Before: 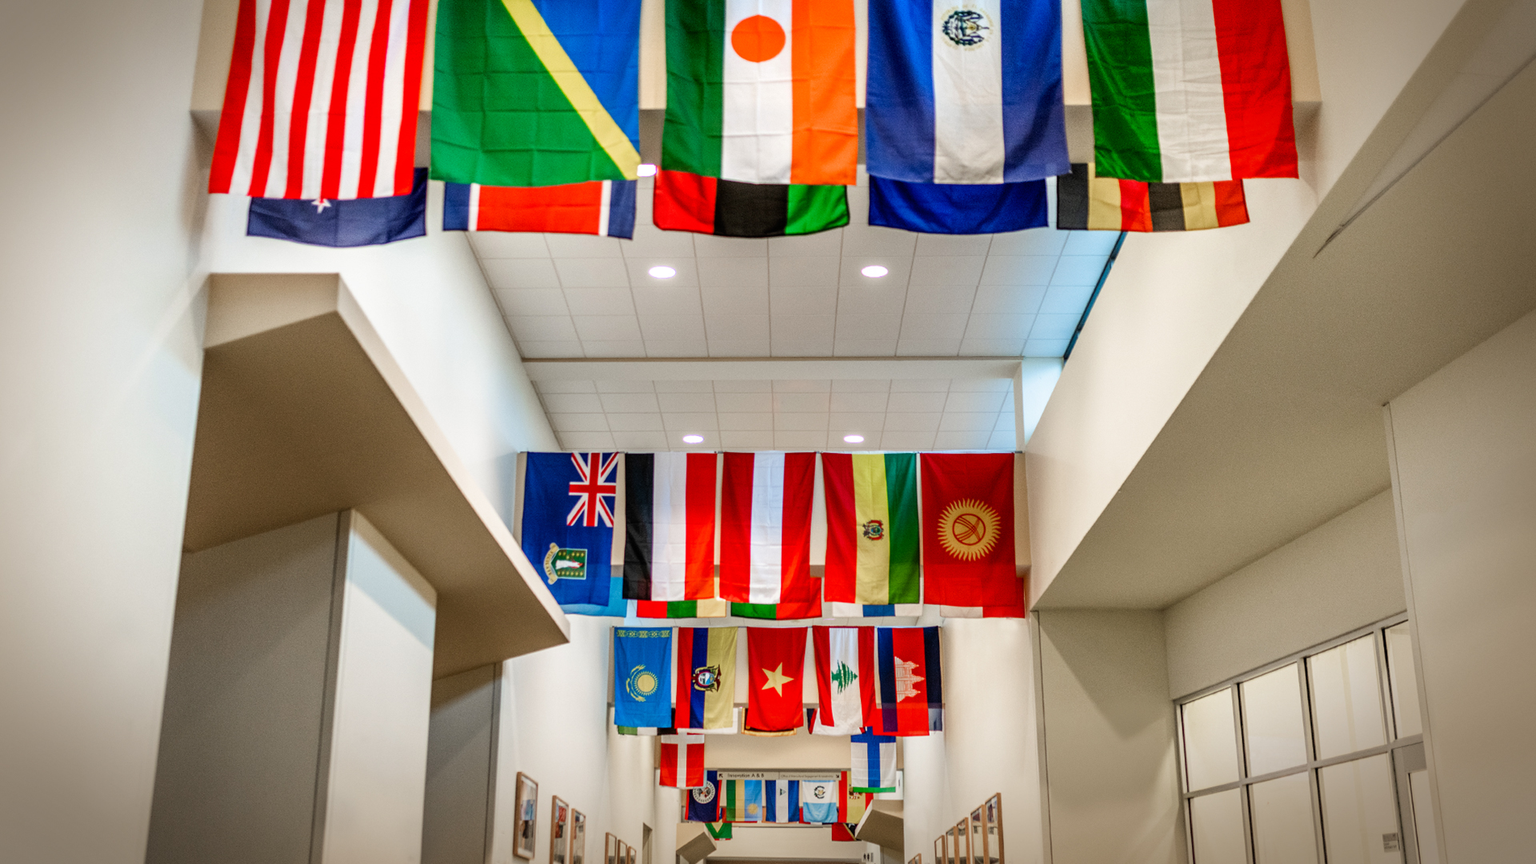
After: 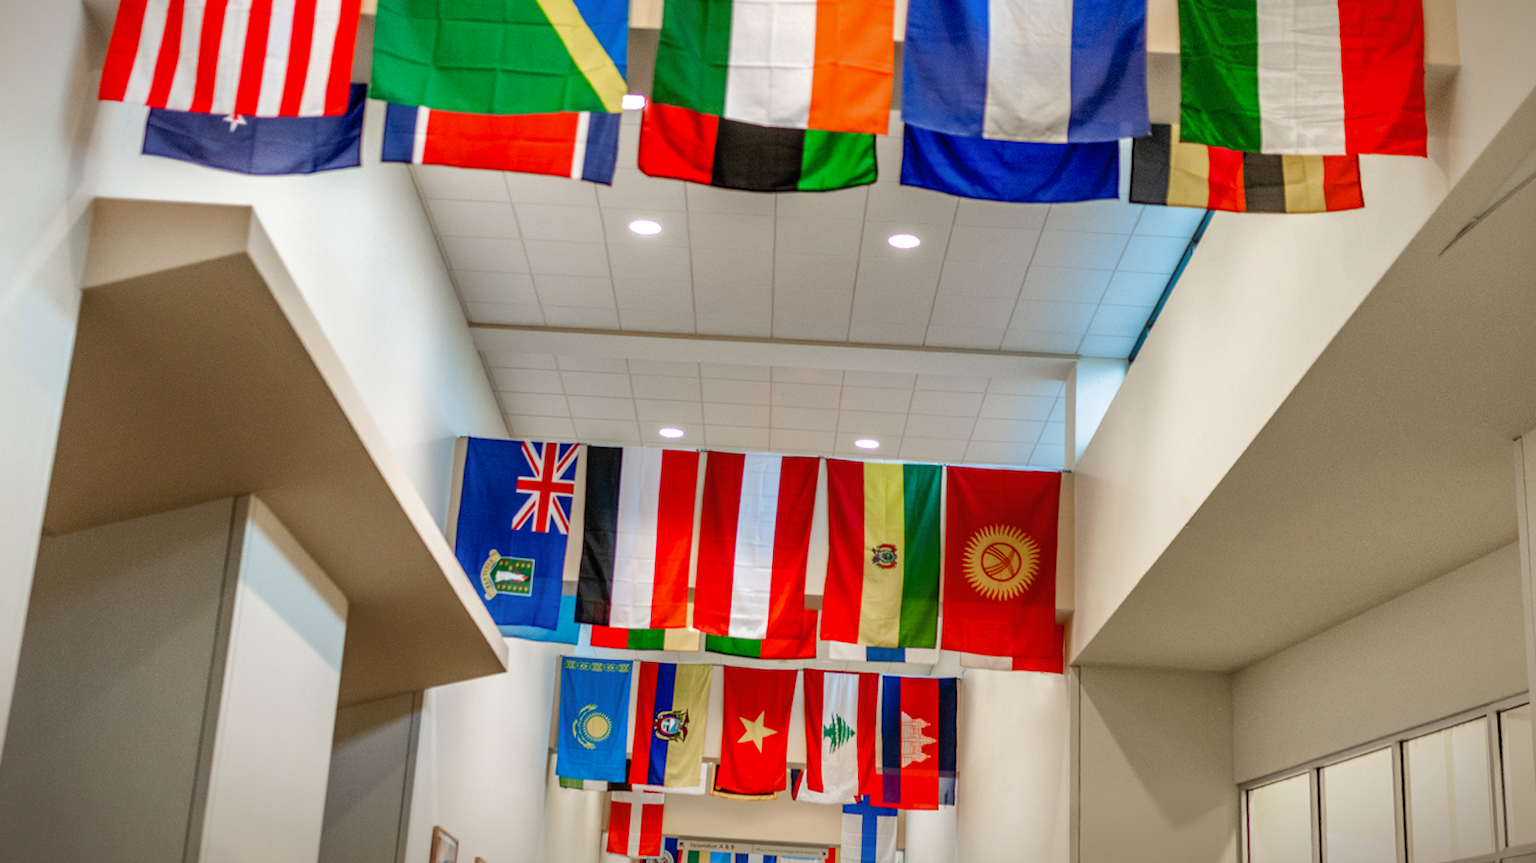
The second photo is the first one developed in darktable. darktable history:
shadows and highlights: on, module defaults
crop and rotate: angle -3.27°, left 5.211%, top 5.211%, right 4.607%, bottom 4.607%
